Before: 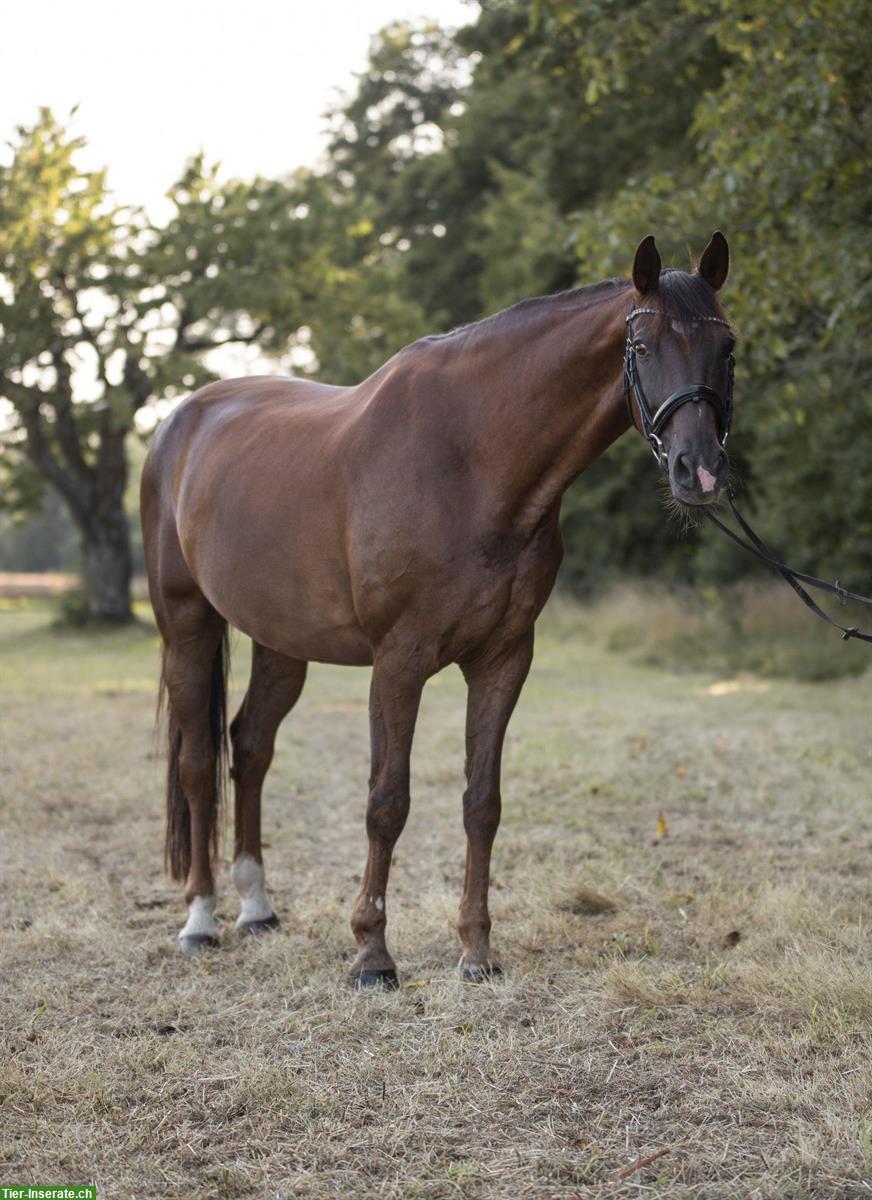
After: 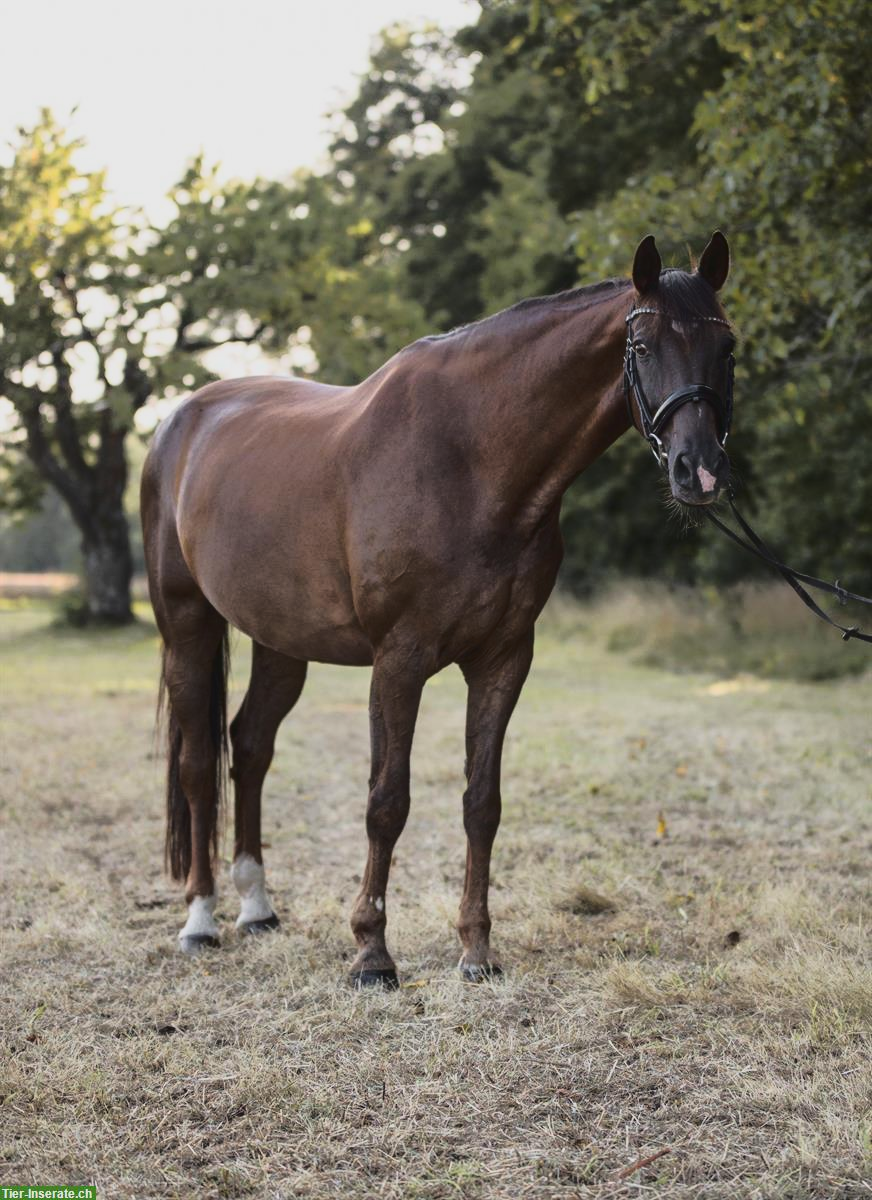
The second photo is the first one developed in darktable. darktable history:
tone curve: curves: ch0 [(0, 0.032) (0.094, 0.08) (0.265, 0.208) (0.41, 0.417) (0.498, 0.496) (0.638, 0.673) (0.819, 0.841) (0.96, 0.899)]; ch1 [(0, 0) (0.161, 0.092) (0.37, 0.302) (0.417, 0.434) (0.495, 0.498) (0.576, 0.589) (0.725, 0.765) (1, 1)]; ch2 [(0, 0) (0.352, 0.403) (0.45, 0.469) (0.521, 0.515) (0.59, 0.579) (1, 1)], color space Lab, linked channels, preserve colors none
